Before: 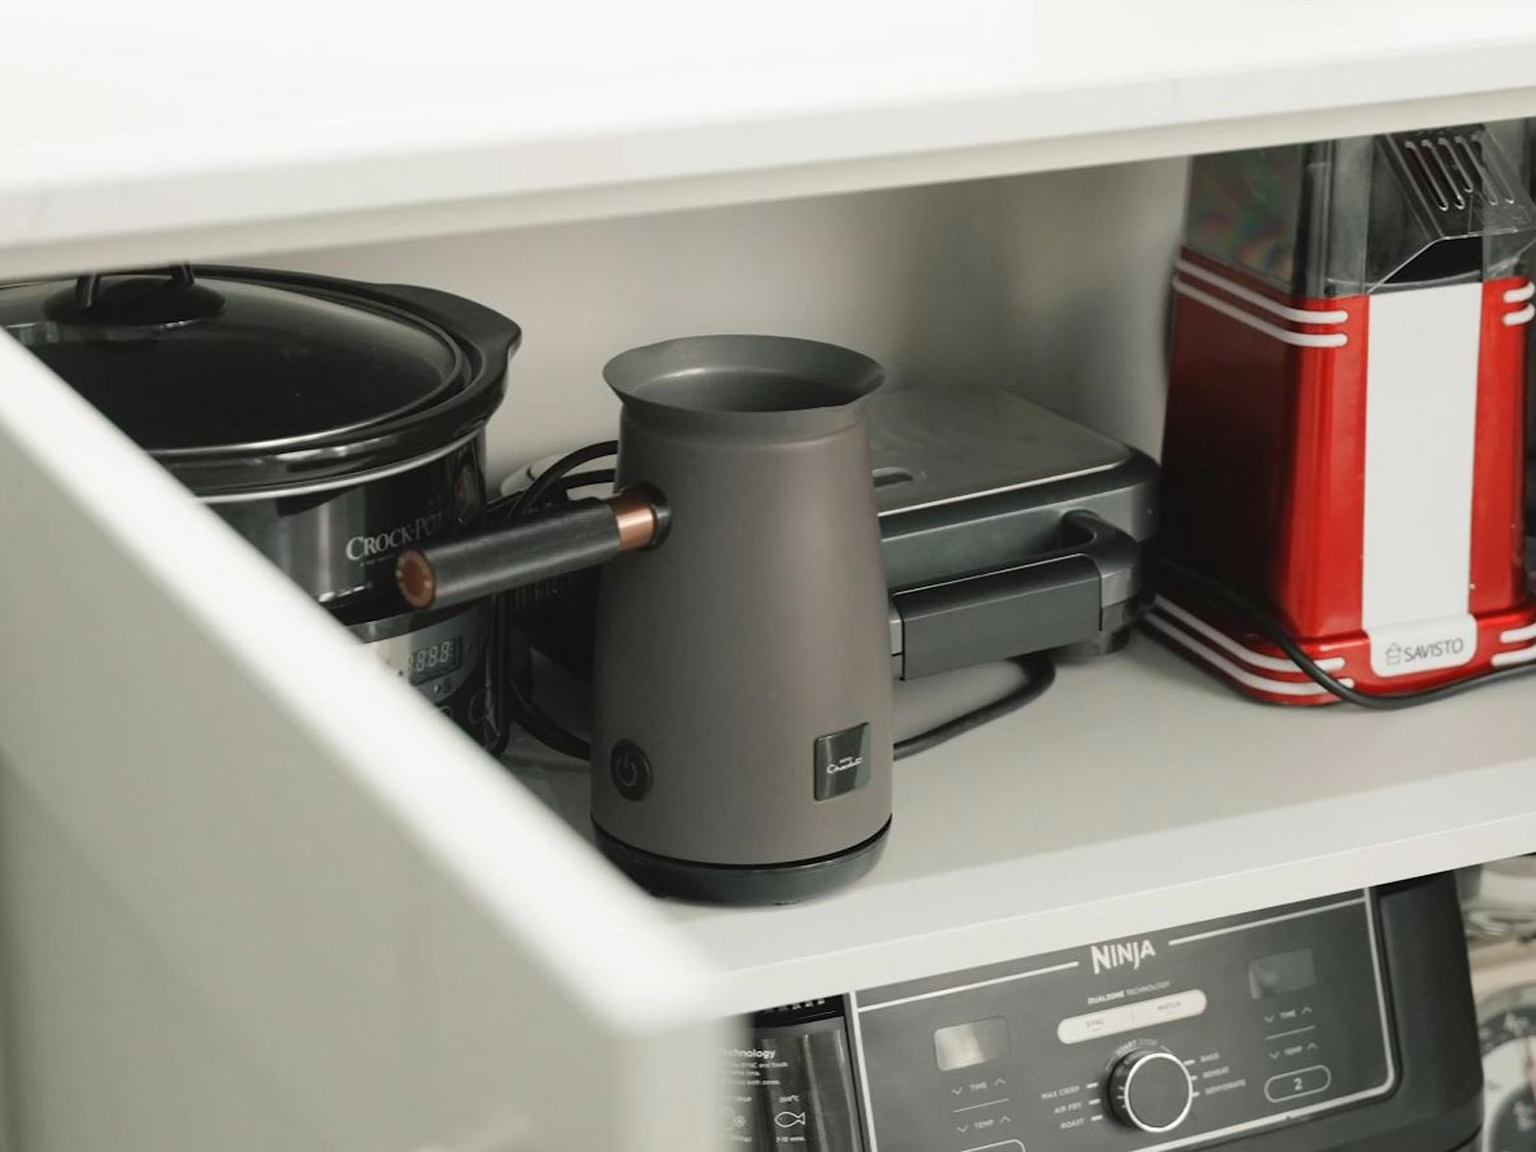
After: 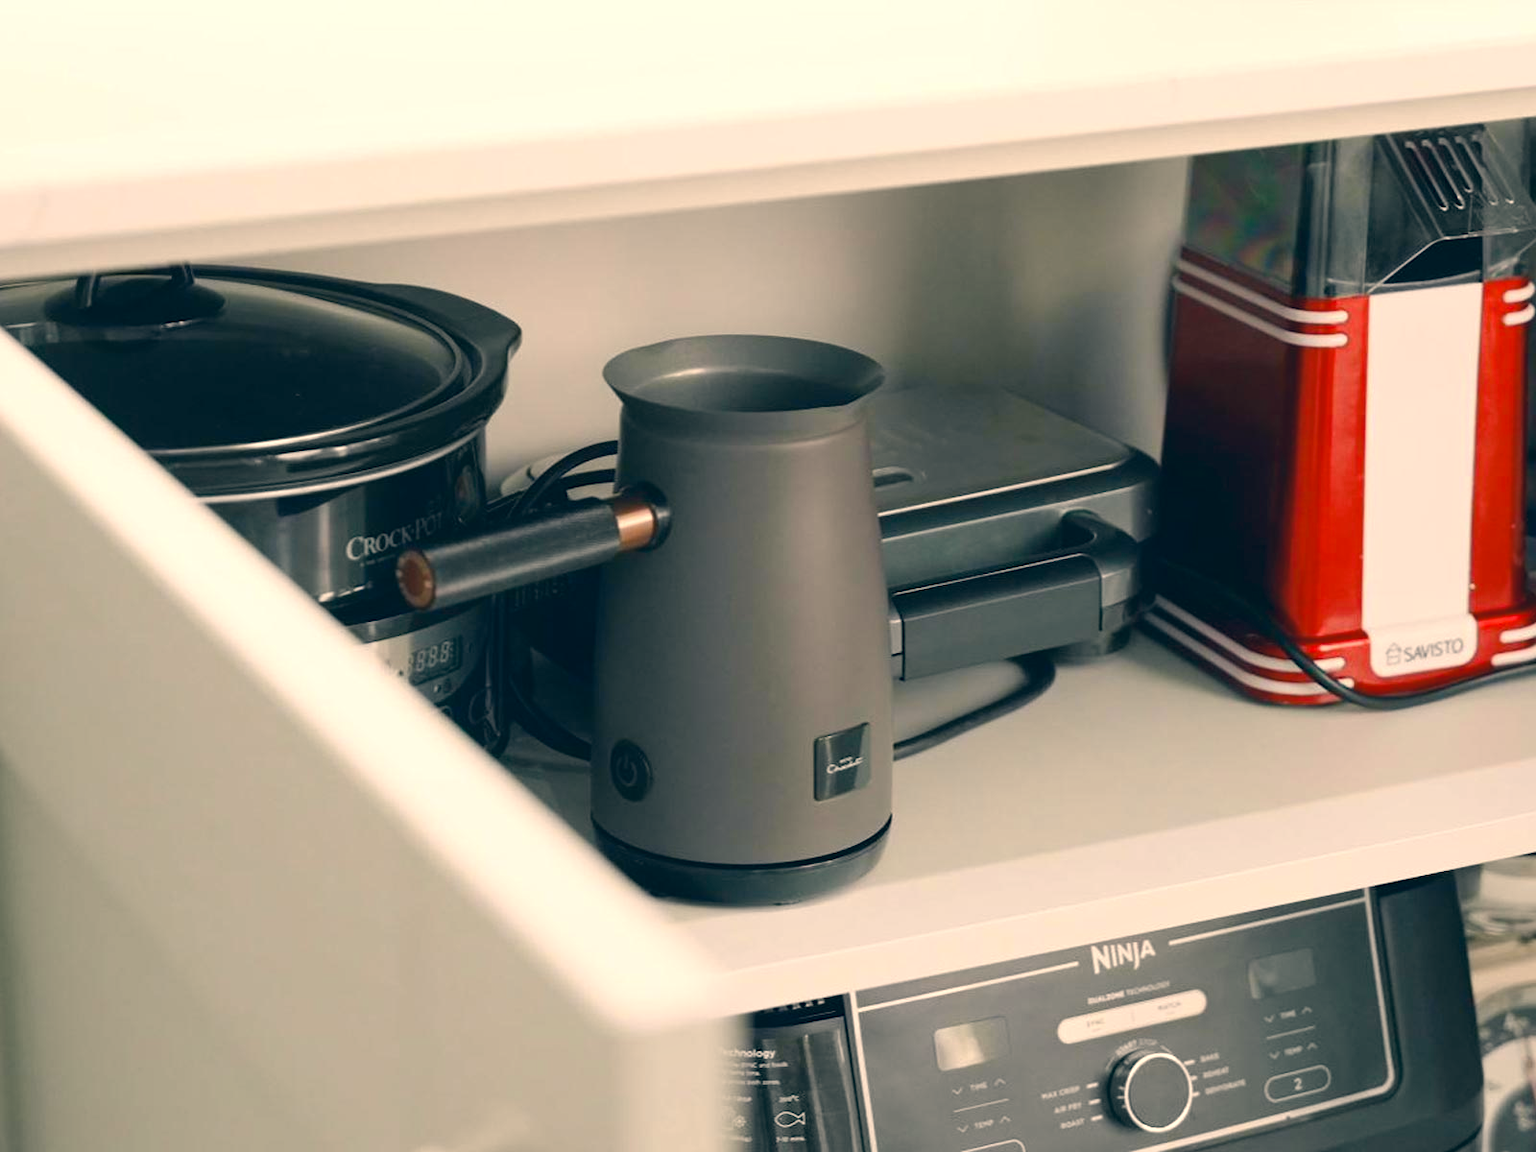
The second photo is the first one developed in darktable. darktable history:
color balance rgb: linear chroma grading › shadows 32%, linear chroma grading › global chroma -2%, linear chroma grading › mid-tones 4%, perceptual saturation grading › global saturation -2%, perceptual saturation grading › highlights -8%, perceptual saturation grading › mid-tones 8%, perceptual saturation grading › shadows 4%, perceptual brilliance grading › highlights 8%, perceptual brilliance grading › mid-tones 4%, perceptual brilliance grading › shadows 2%, global vibrance 16%, saturation formula JzAzBz (2021)
color correction: highlights a* 10.32, highlights b* 14.66, shadows a* -9.59, shadows b* -15.02
tone equalizer: on, module defaults
